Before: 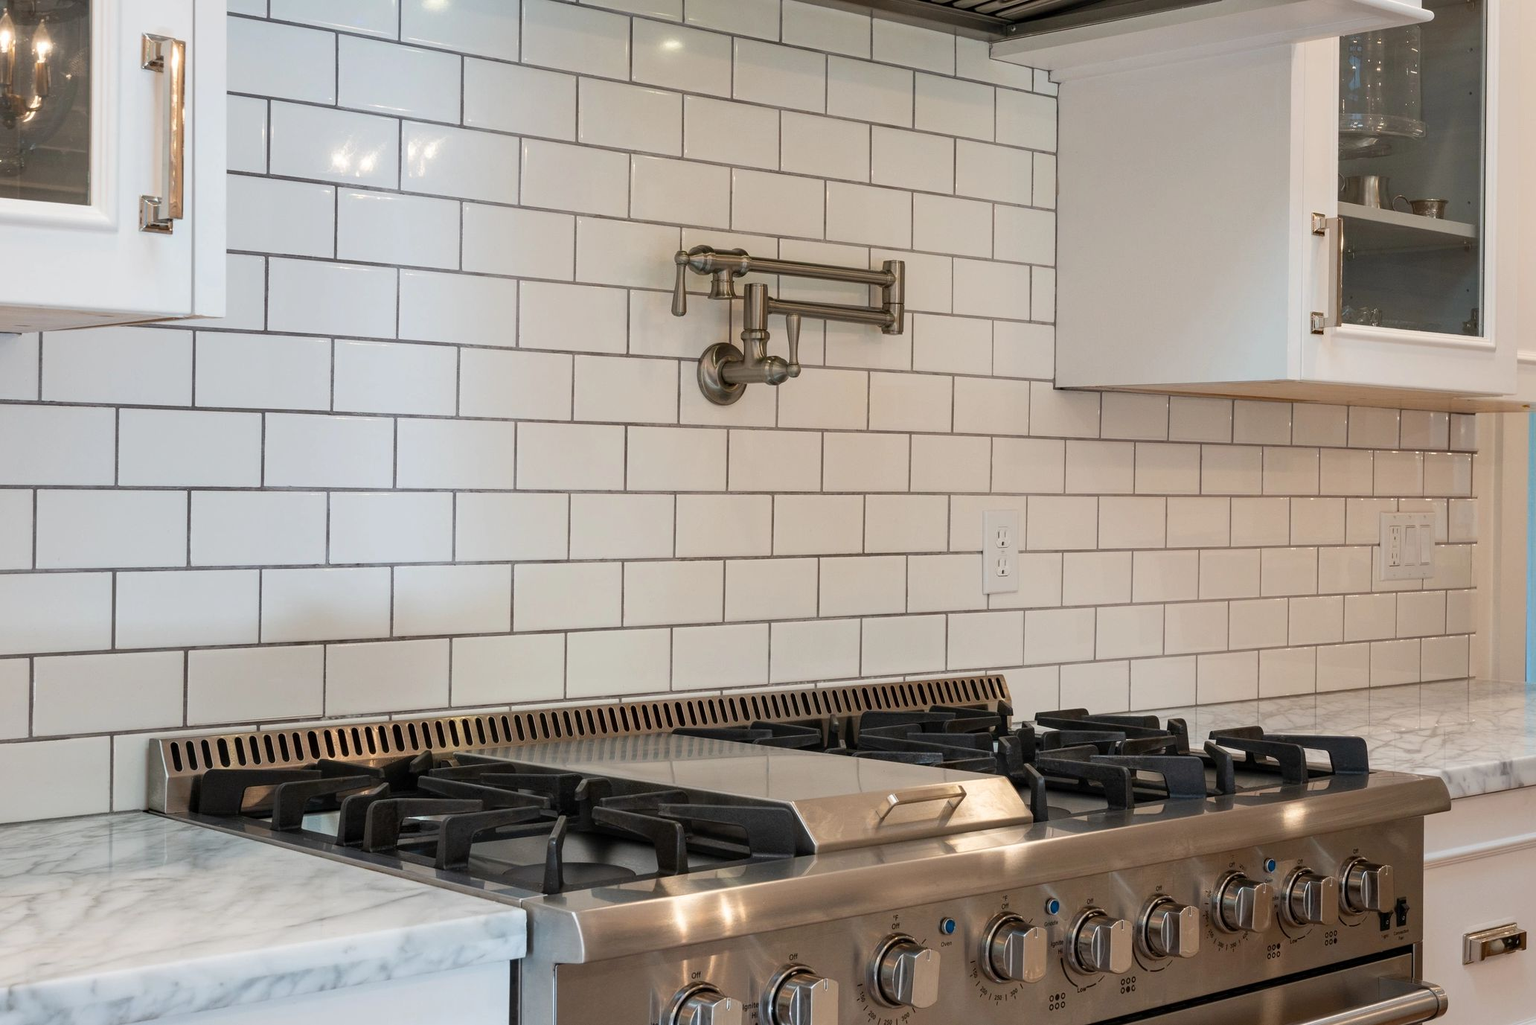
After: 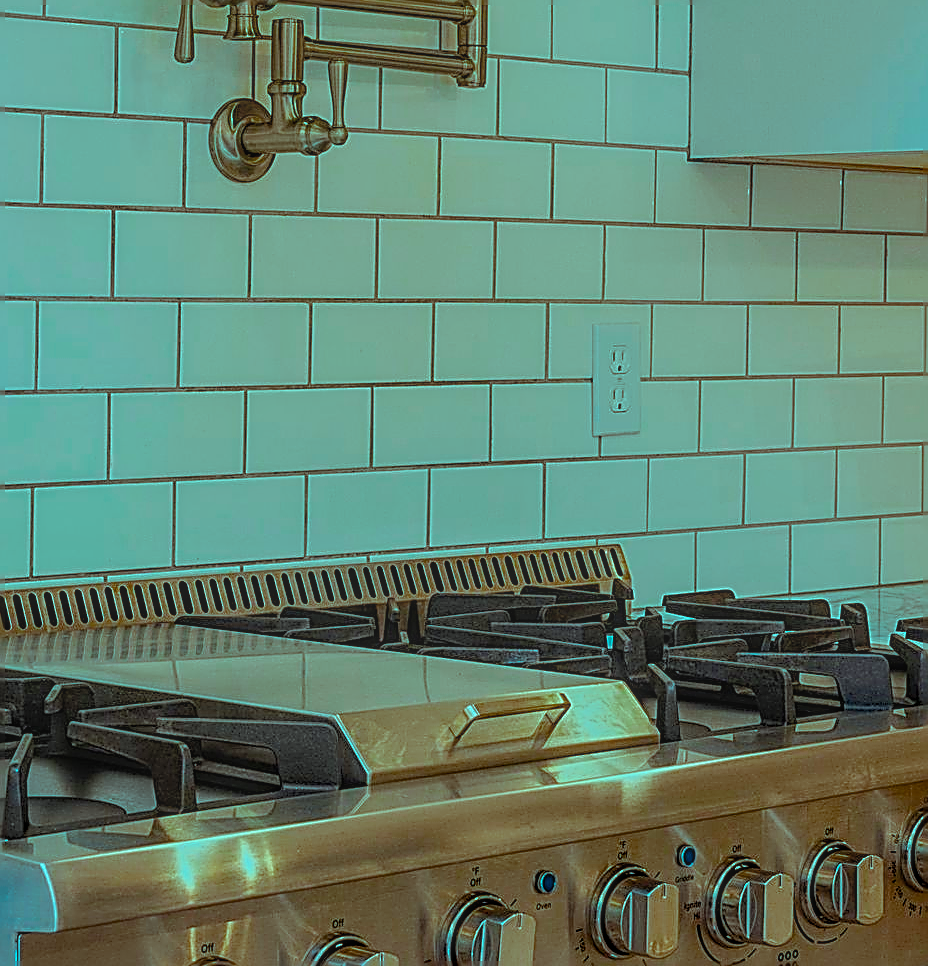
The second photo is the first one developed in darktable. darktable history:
color balance rgb: highlights gain › luminance -33.164%, highlights gain › chroma 5.641%, highlights gain › hue 218.11°, linear chroma grading › global chroma 25.277%, perceptual saturation grading › global saturation 31.153%, global vibrance 6.933%, saturation formula JzAzBz (2021)
local contrast: highlights 66%, shadows 35%, detail 166%, midtone range 0.2
crop: left 35.299%, top 26.355%, right 19.722%, bottom 3.434%
color correction: highlights a* -4.58, highlights b* 5.04, saturation 0.953
sharpen: amount 1.988
